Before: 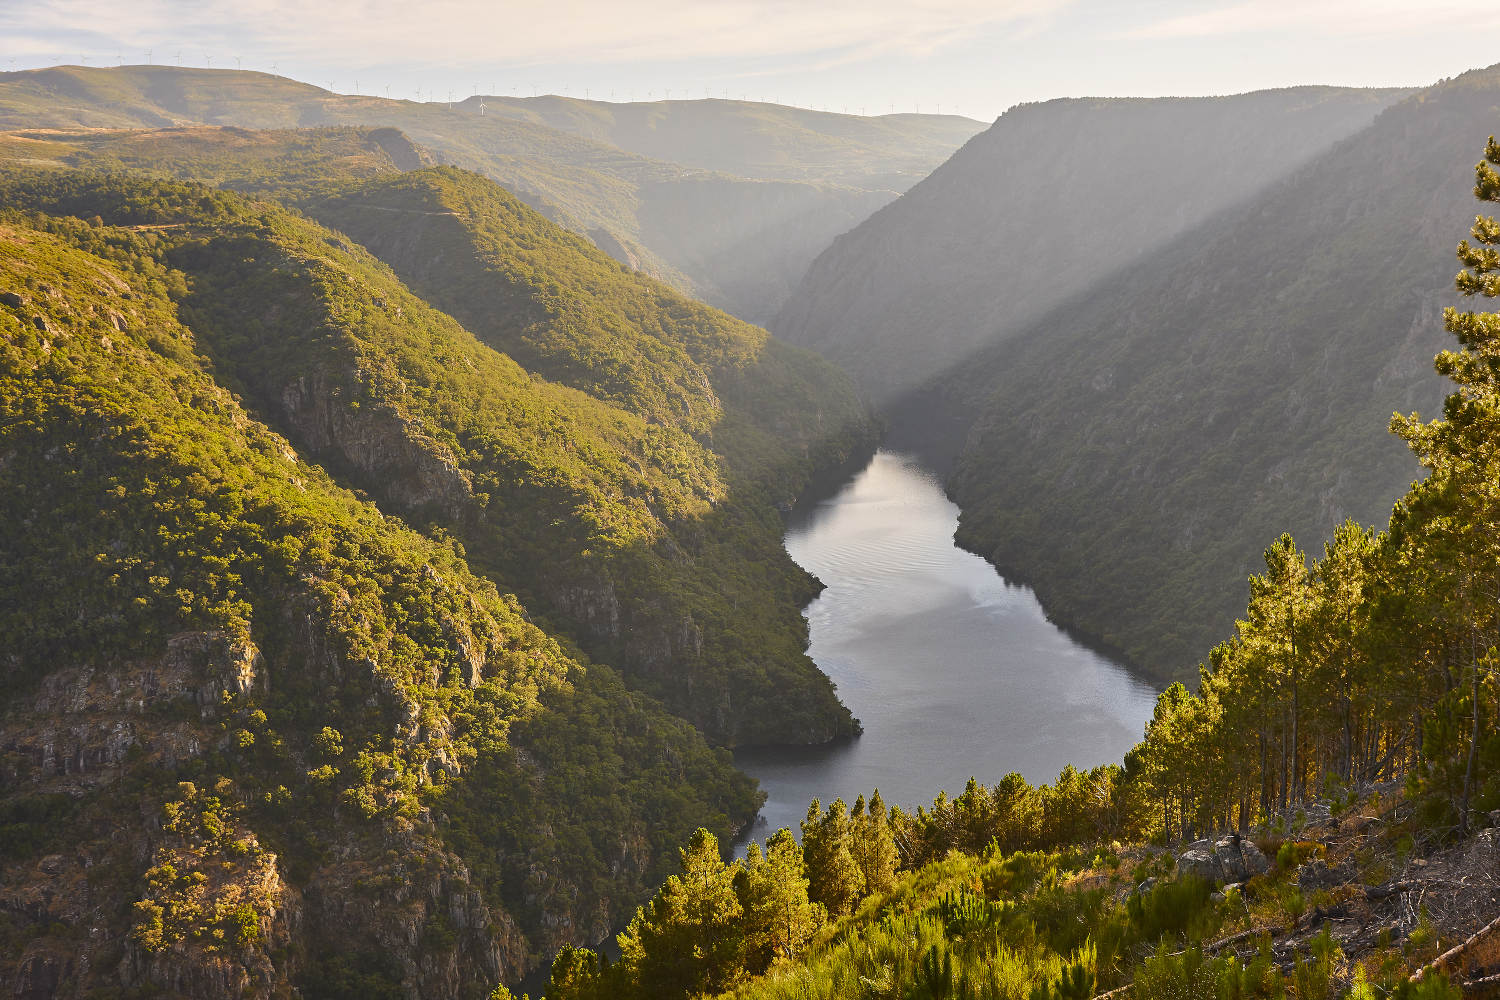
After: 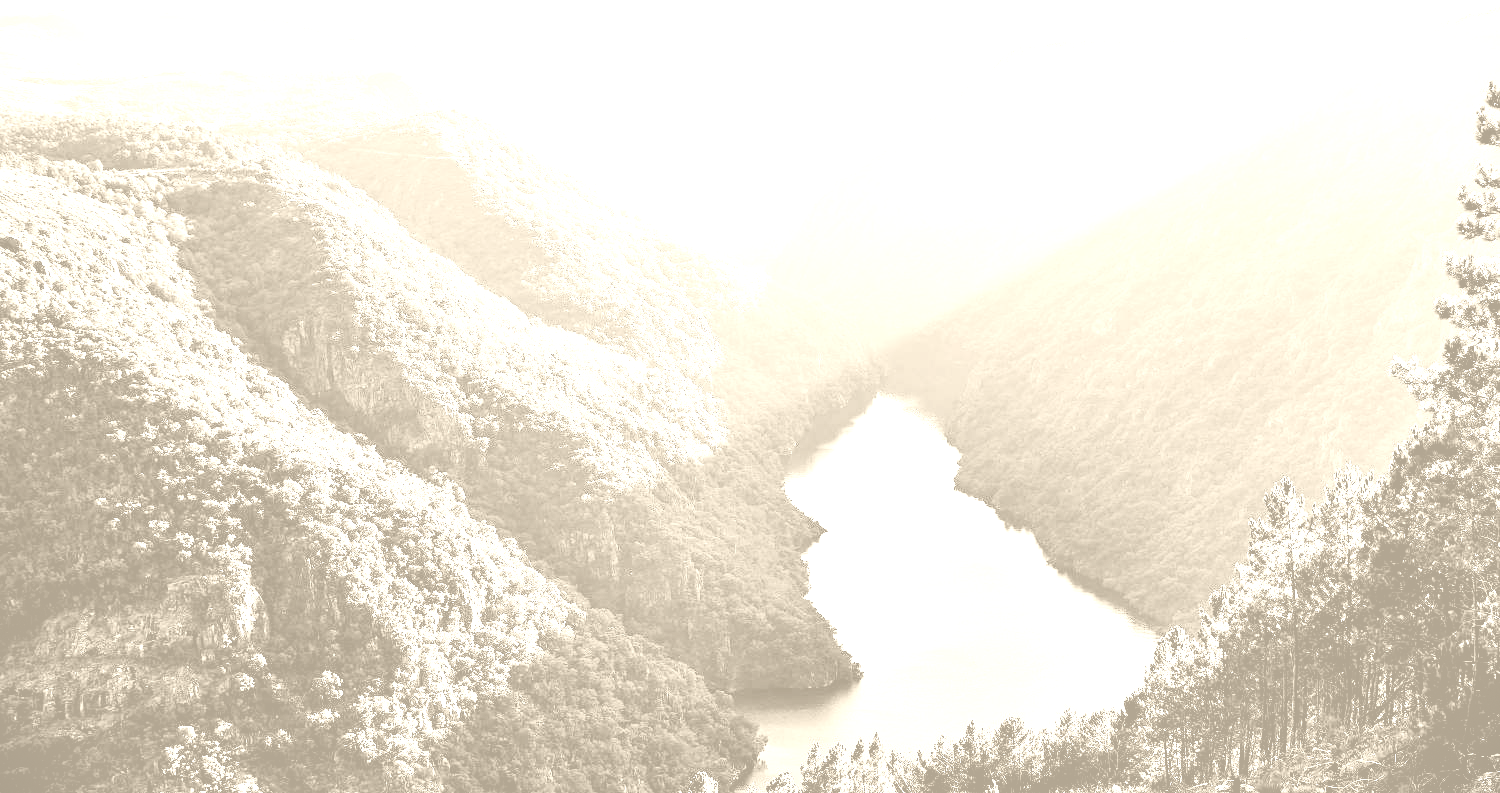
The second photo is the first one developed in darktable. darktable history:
tone equalizer: on, module defaults
white balance: red 1.009, blue 1.027
base curve: curves: ch0 [(0, 0) (0.028, 0.03) (0.121, 0.232) (0.46, 0.748) (0.859, 0.968) (1, 1)], preserve colors none
colorize: hue 36°, saturation 71%, lightness 80.79%
crop and rotate: top 5.667%, bottom 14.937%
exposure: black level correction 0.031, exposure 0.304 EV, compensate highlight preservation false
vignetting: fall-off start 100%, fall-off radius 71%, brightness -0.434, saturation -0.2, width/height ratio 1.178, dithering 8-bit output, unbound false
